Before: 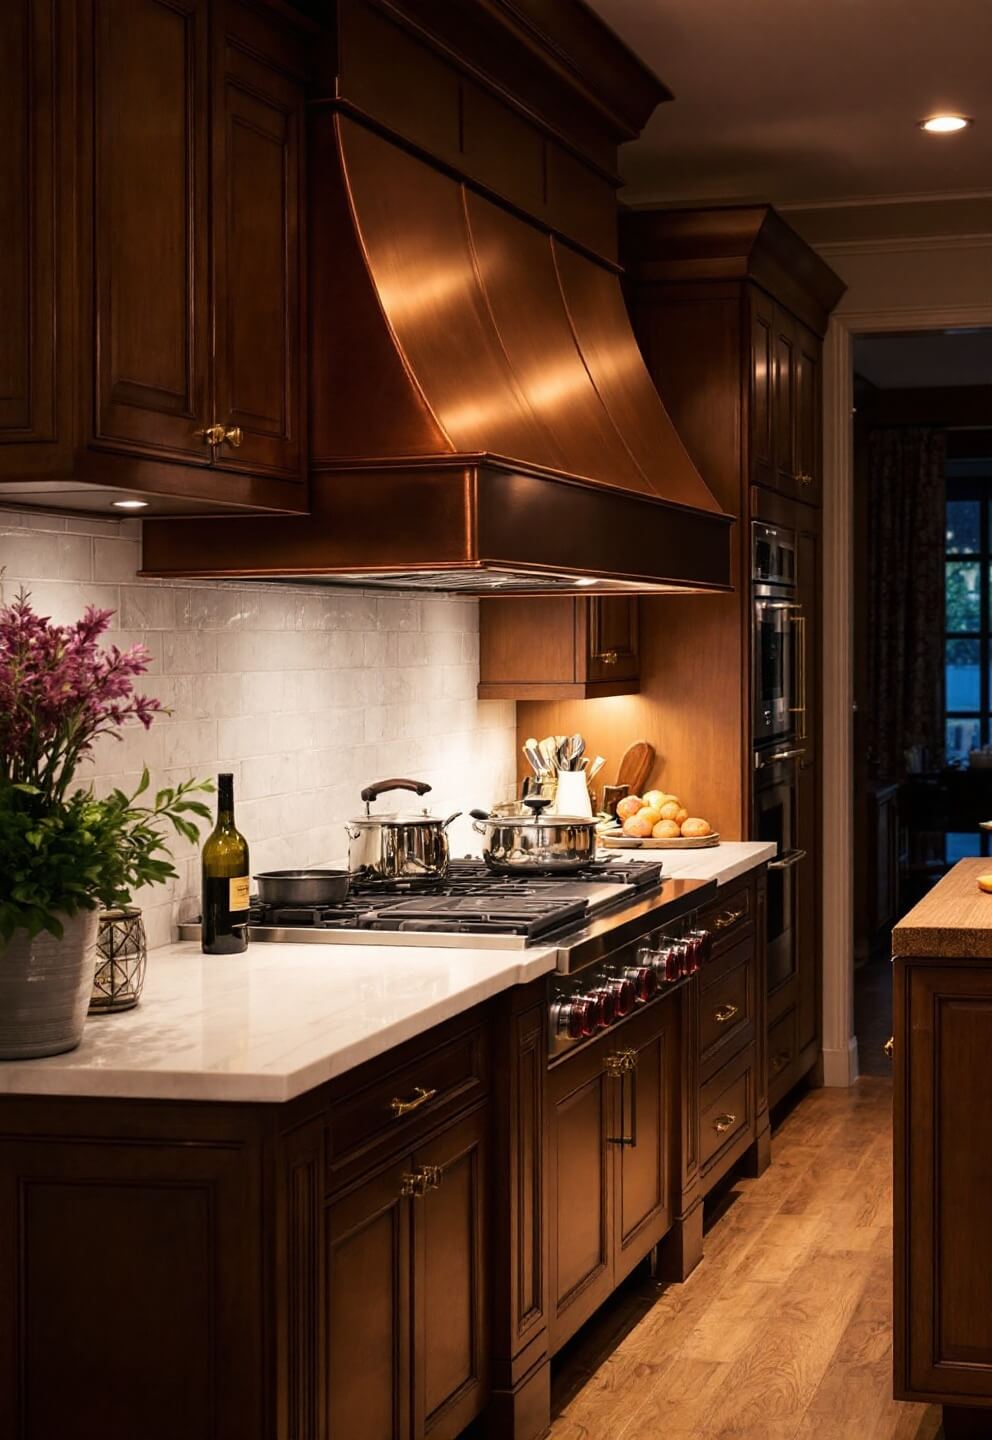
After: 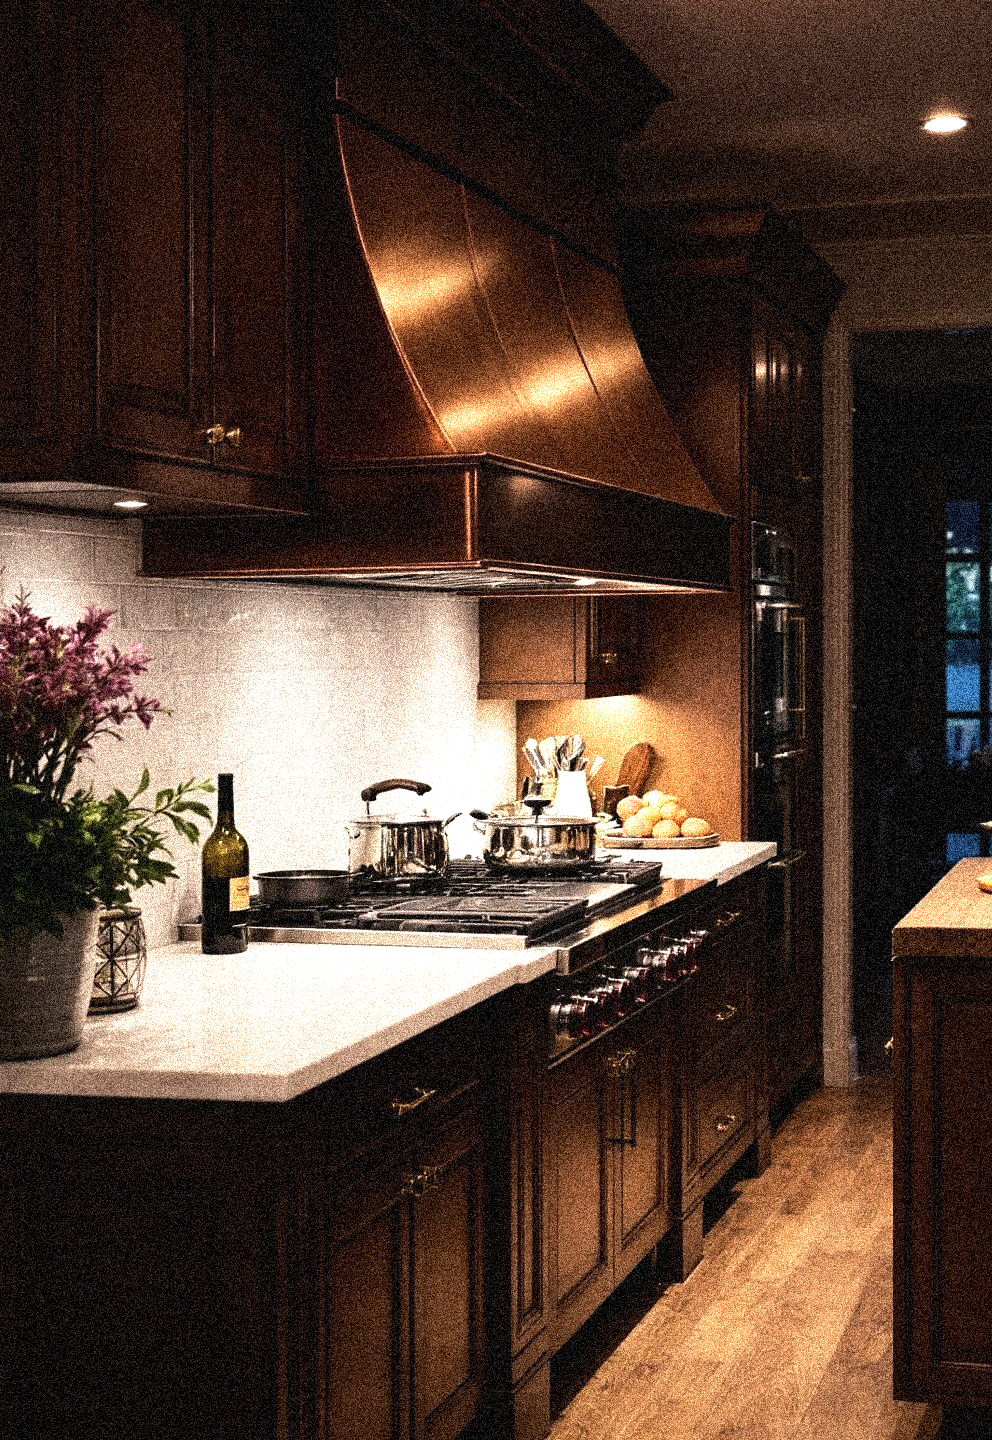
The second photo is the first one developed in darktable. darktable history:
tone equalizer: -8 EV -0.75 EV, -7 EV -0.7 EV, -6 EV -0.6 EV, -5 EV -0.4 EV, -3 EV 0.4 EV, -2 EV 0.6 EV, -1 EV 0.7 EV, +0 EV 0.75 EV, edges refinement/feathering 500, mask exposure compensation -1.57 EV, preserve details no
contrast brightness saturation: saturation -0.17
white balance: emerald 1
grain: coarseness 3.75 ISO, strength 100%, mid-tones bias 0%
